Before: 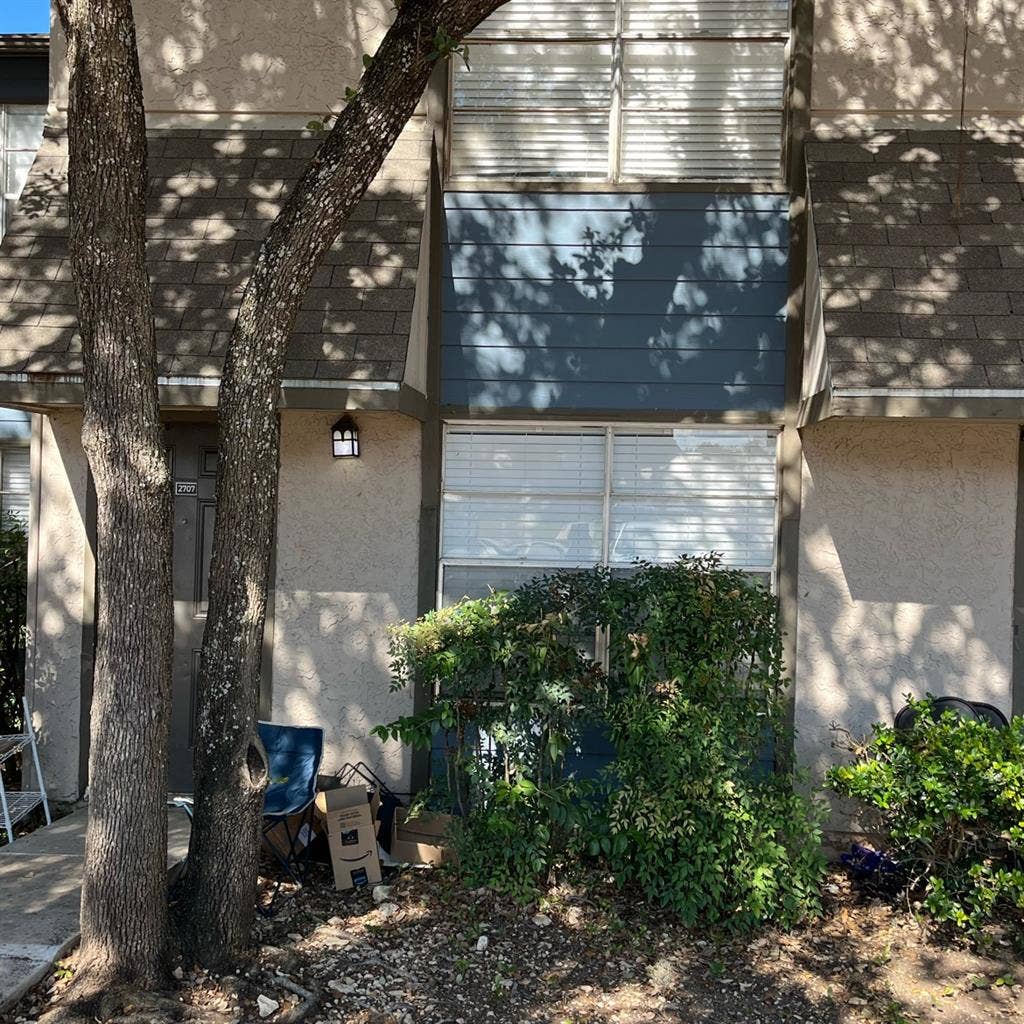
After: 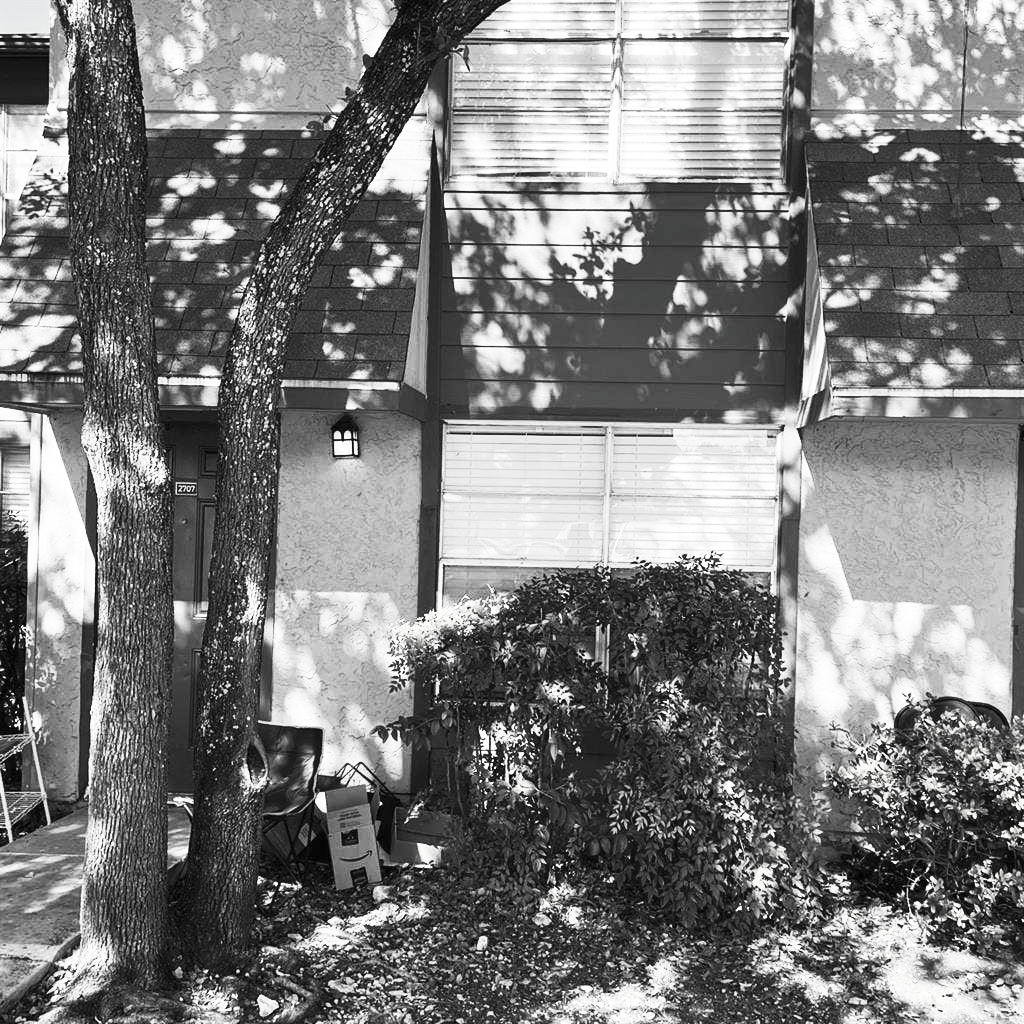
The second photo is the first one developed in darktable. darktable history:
contrast brightness saturation: contrast 0.539, brightness 0.46, saturation -0.989
